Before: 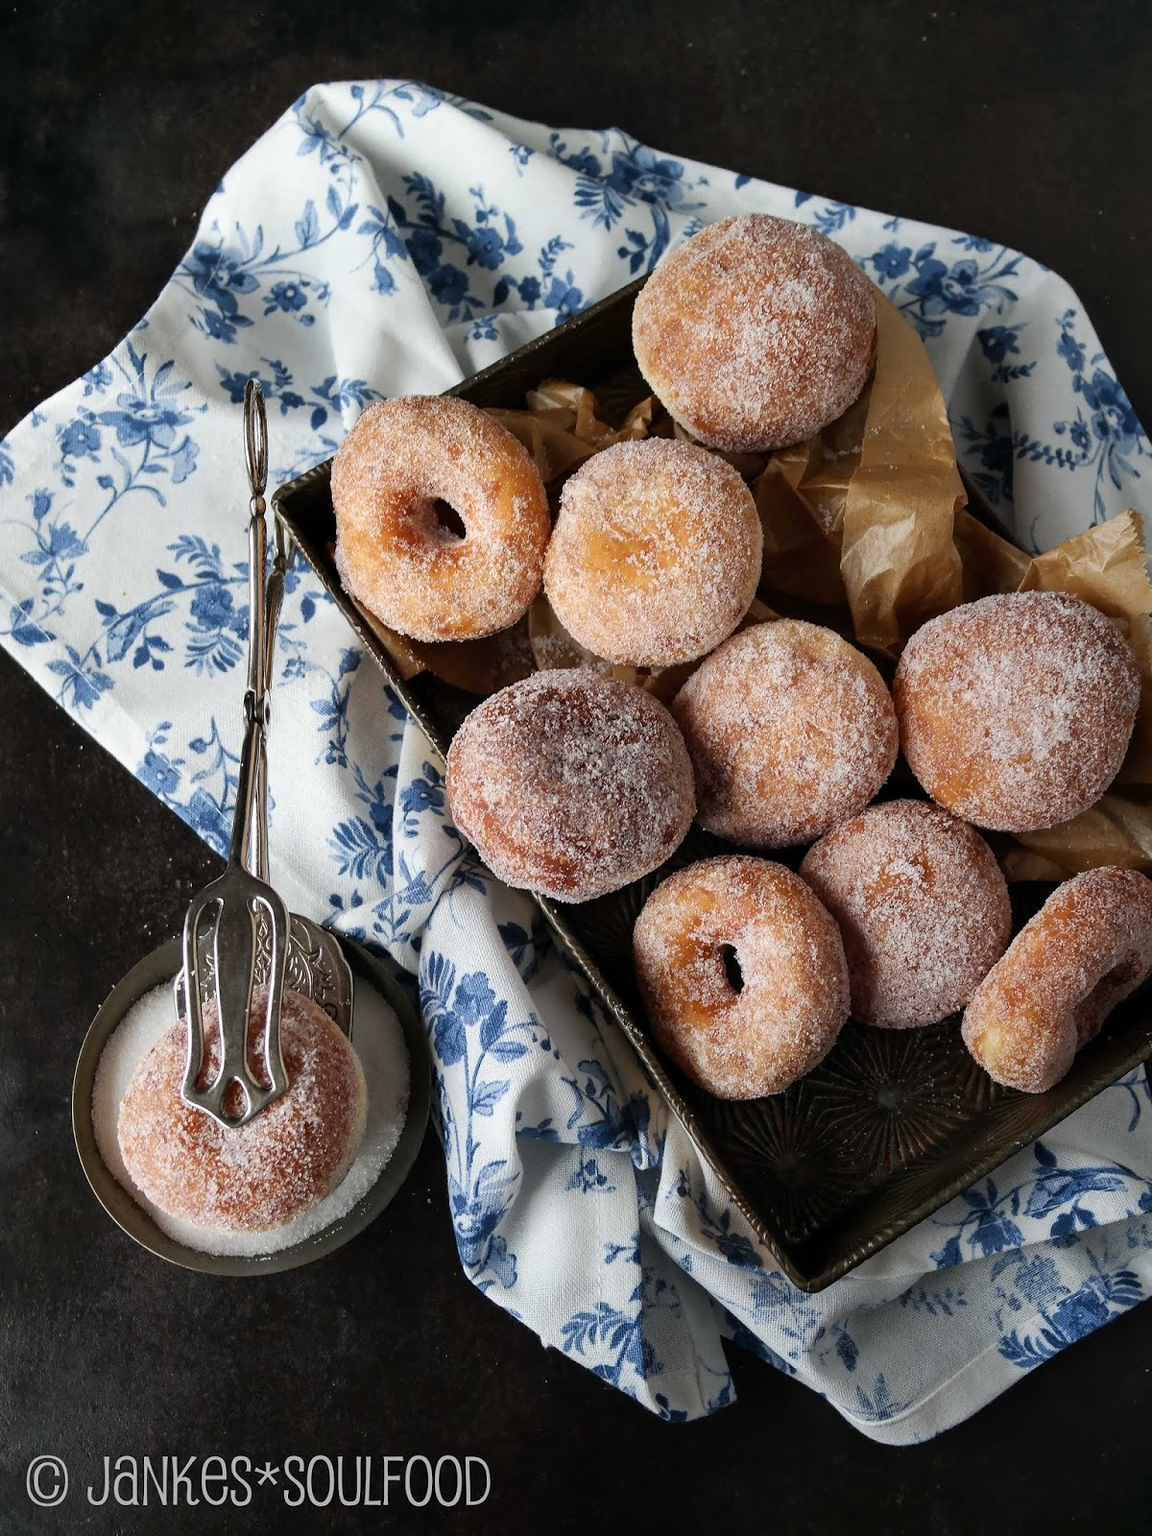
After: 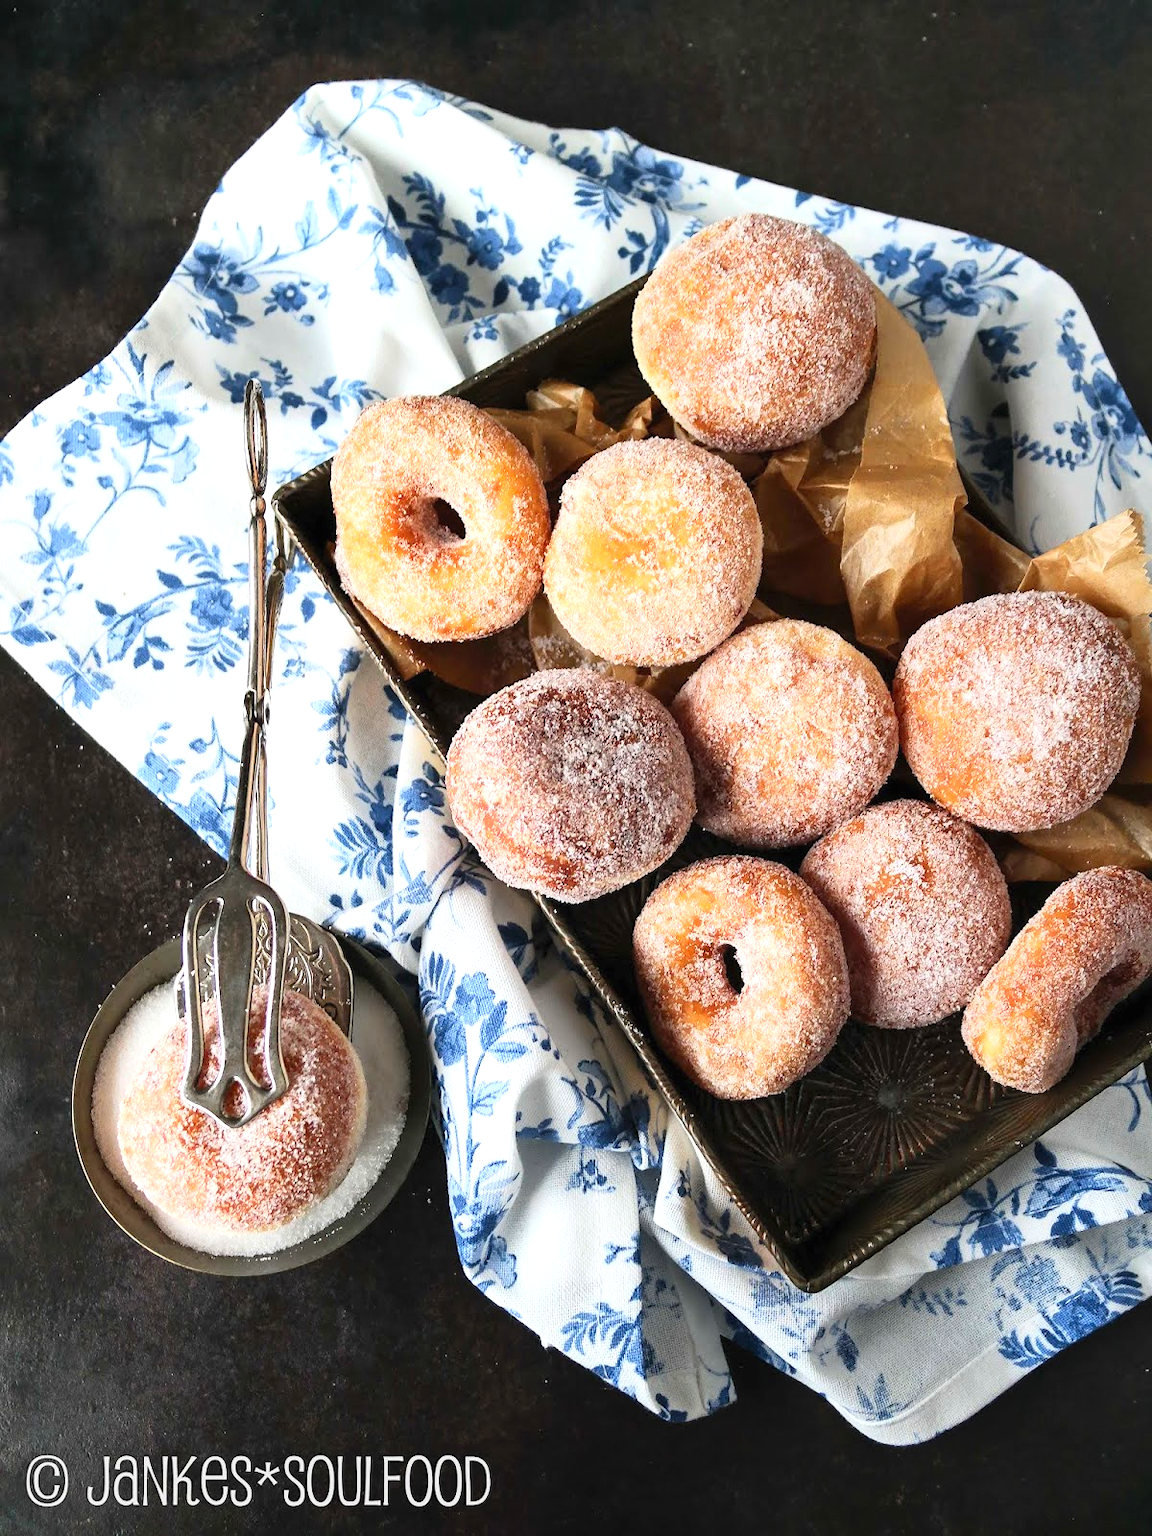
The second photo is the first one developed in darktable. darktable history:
contrast brightness saturation: contrast 0.2, brightness 0.163, saturation 0.227
exposure: black level correction 0, exposure 0.694 EV, compensate highlight preservation false
